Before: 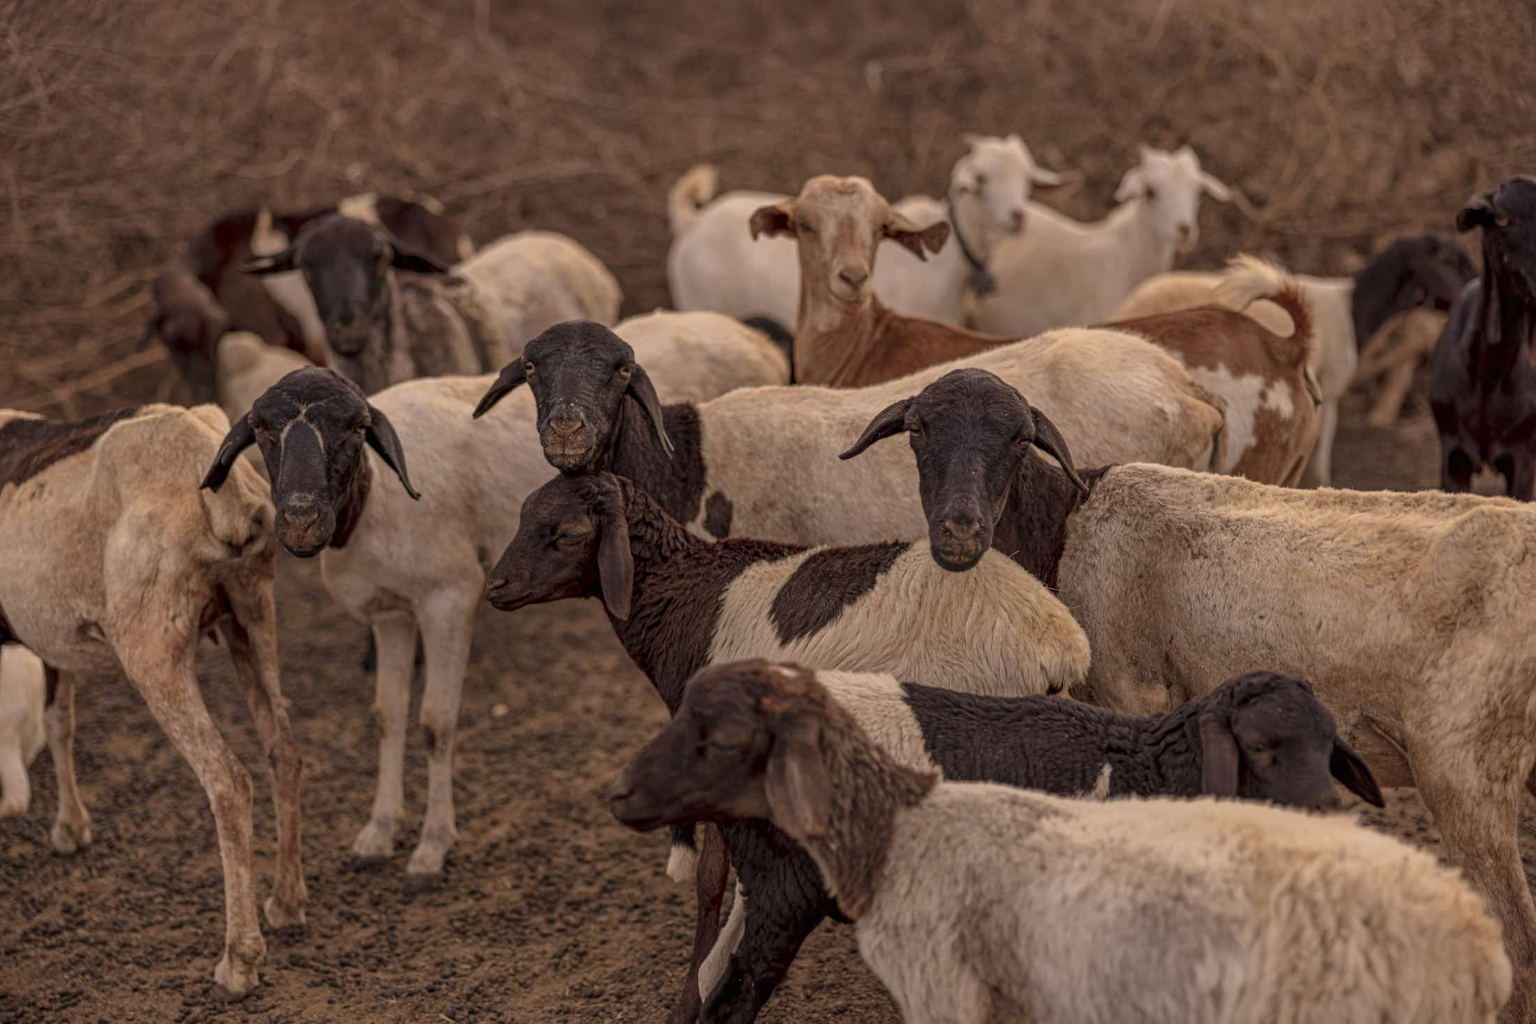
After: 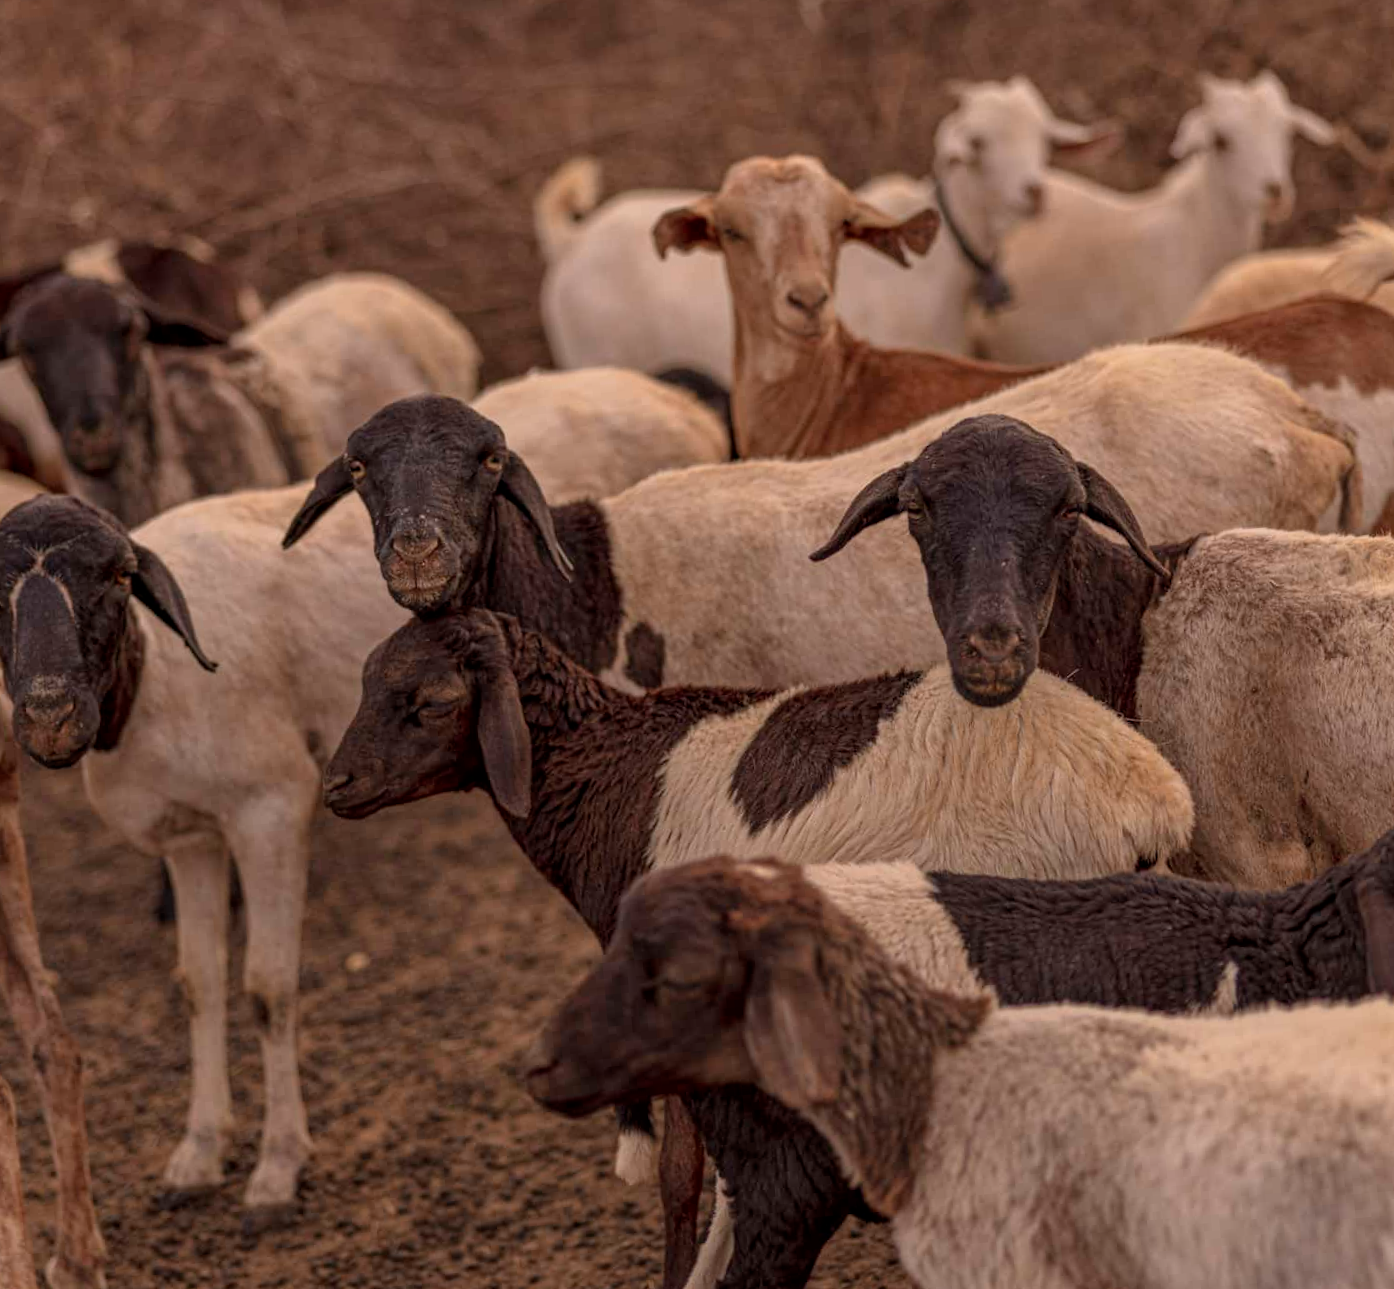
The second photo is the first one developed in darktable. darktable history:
rotate and perspective: rotation -5°, crop left 0.05, crop right 0.952, crop top 0.11, crop bottom 0.89
crop and rotate: left 15.754%, right 17.579%
exposure: compensate highlight preservation false
